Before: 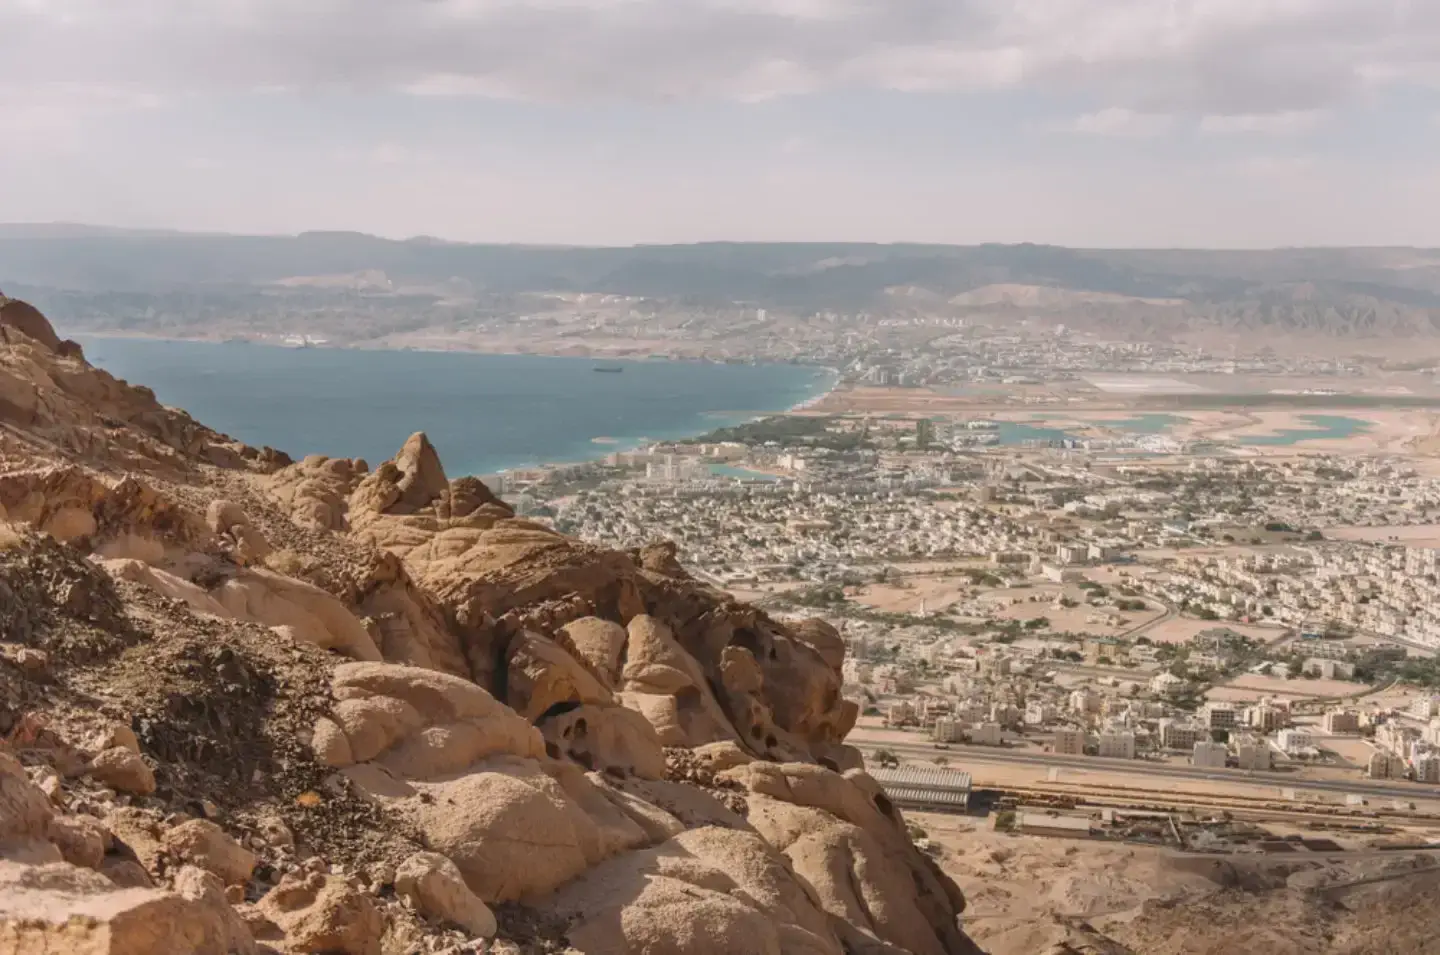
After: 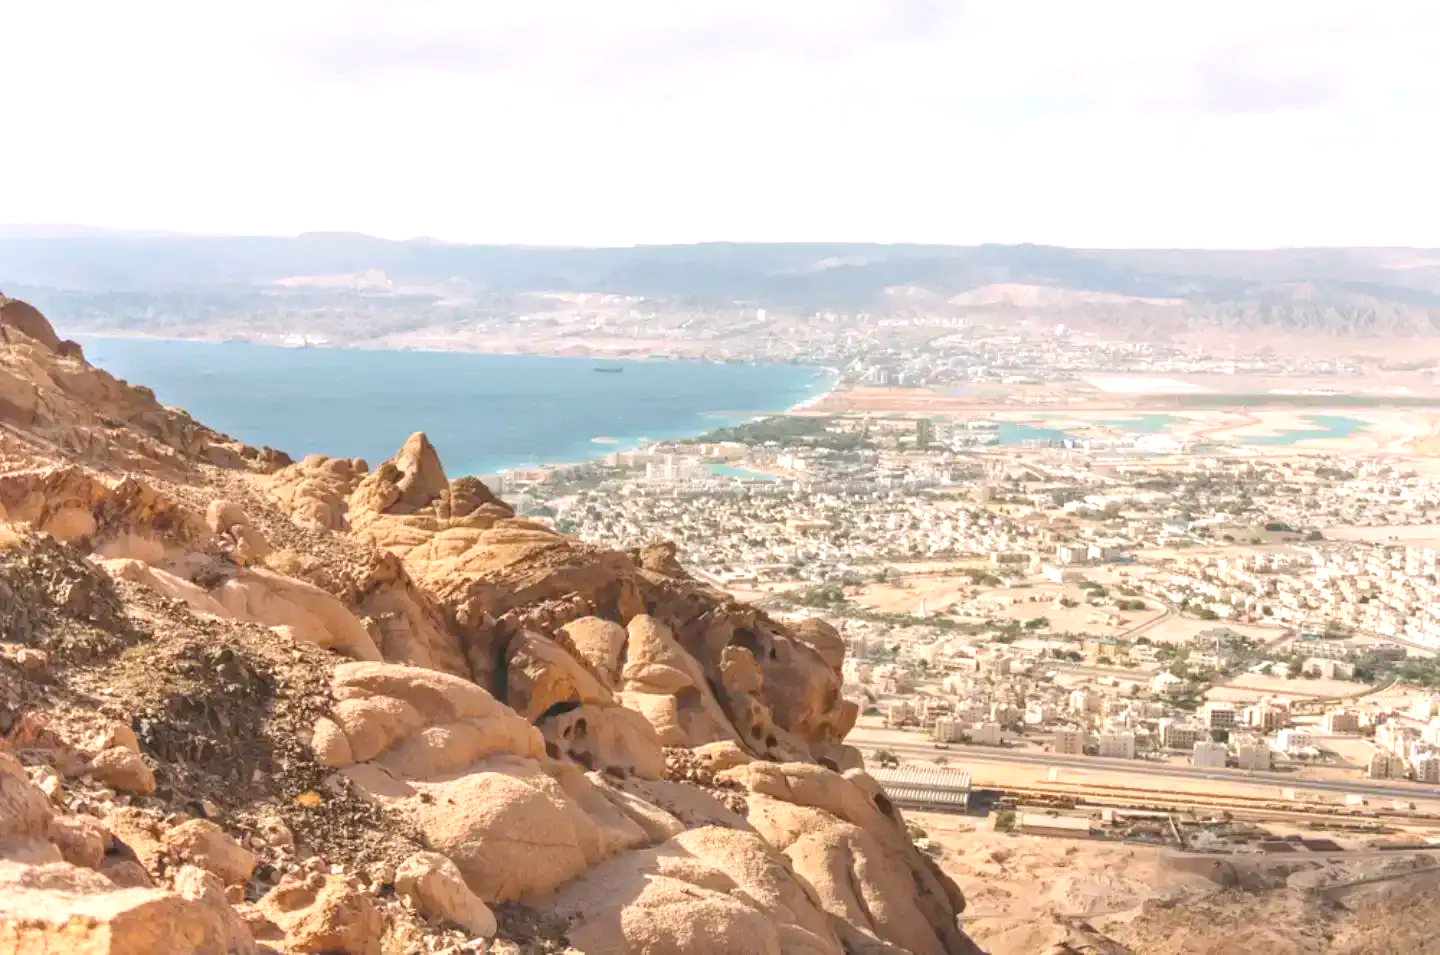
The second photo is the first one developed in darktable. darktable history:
contrast brightness saturation: contrast 0.07, brightness 0.08, saturation 0.18
white balance: red 0.988, blue 1.017
exposure: black level correction 0, exposure 0.95 EV, compensate exposure bias true, compensate highlight preservation false
